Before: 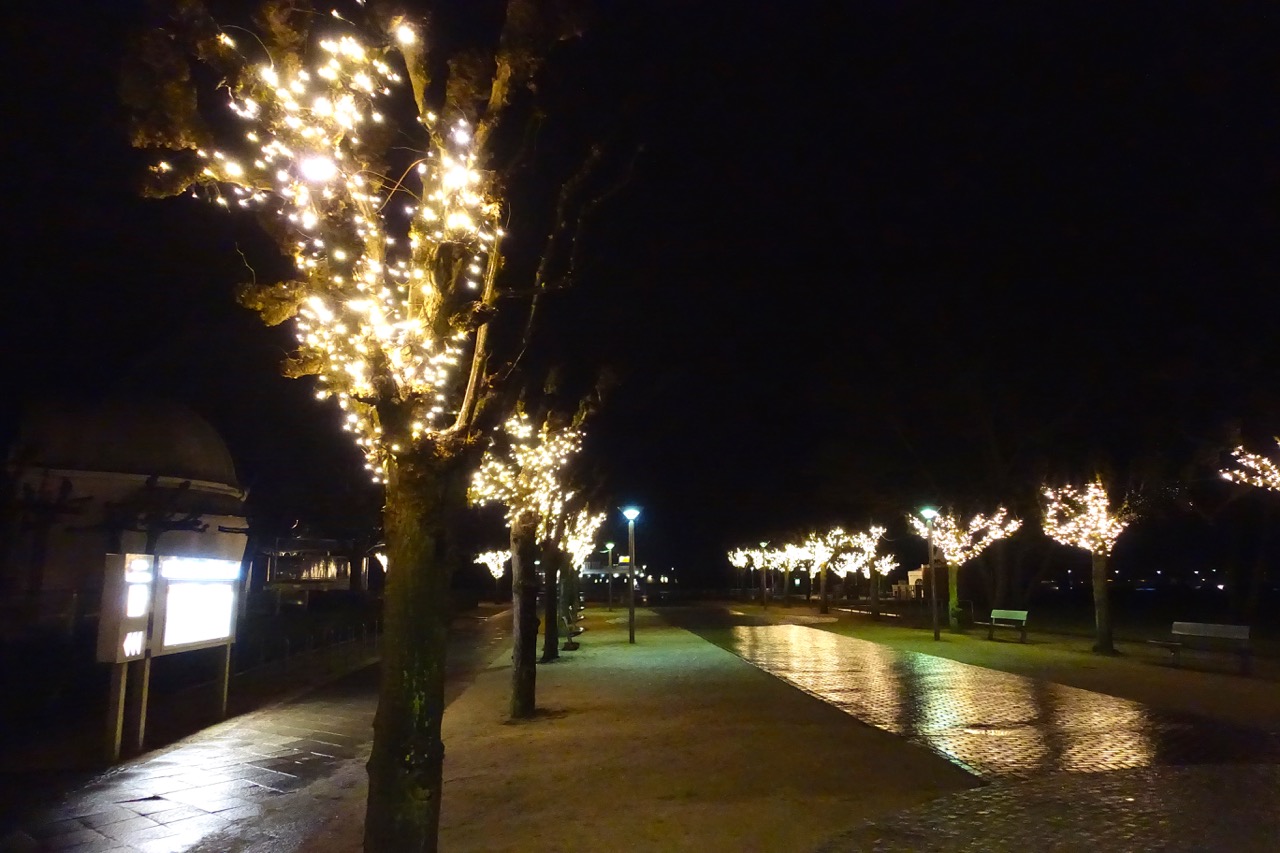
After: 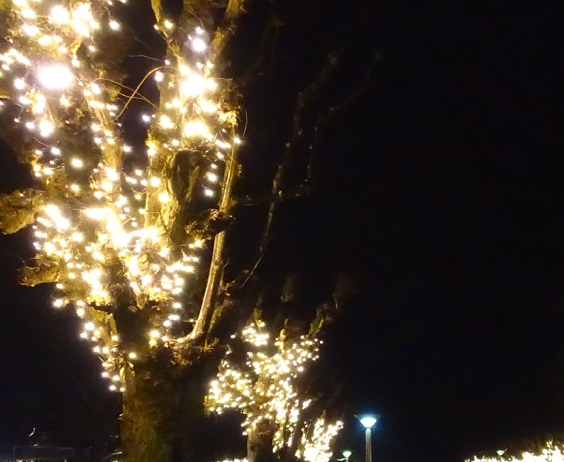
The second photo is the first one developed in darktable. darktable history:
crop: left 20.585%, top 10.898%, right 35.342%, bottom 34.325%
